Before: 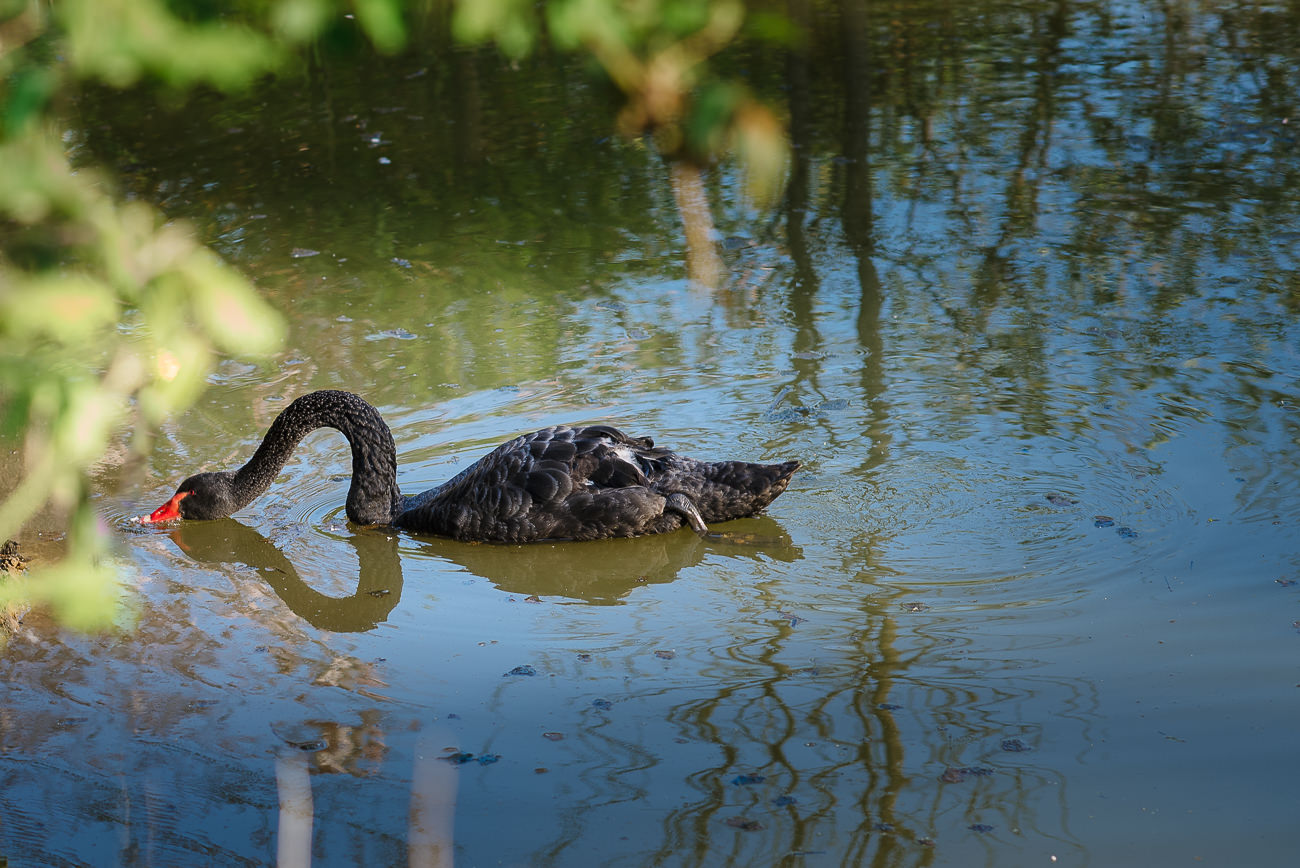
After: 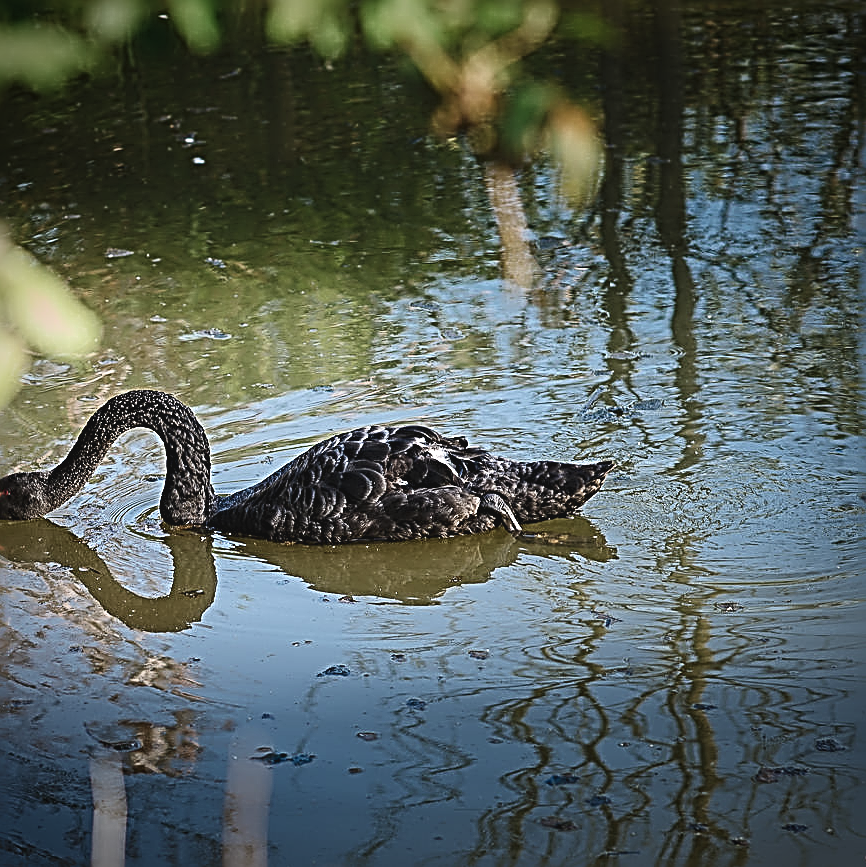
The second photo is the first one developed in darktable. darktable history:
color correction: highlights b* 0.027, saturation 0.609
sharpen: radius 3.14, amount 1.73
crop and rotate: left 14.32%, right 19.021%
color balance rgb: global offset › luminance 0.781%, perceptual saturation grading › global saturation -1.921%, perceptual saturation grading › highlights -7.449%, perceptual saturation grading › mid-tones 7.748%, perceptual saturation grading › shadows 4.063%, global vibrance 20%
vignetting: brightness -0.583, saturation -0.109, unbound false
contrast brightness saturation: contrast 0.178, saturation 0.307
